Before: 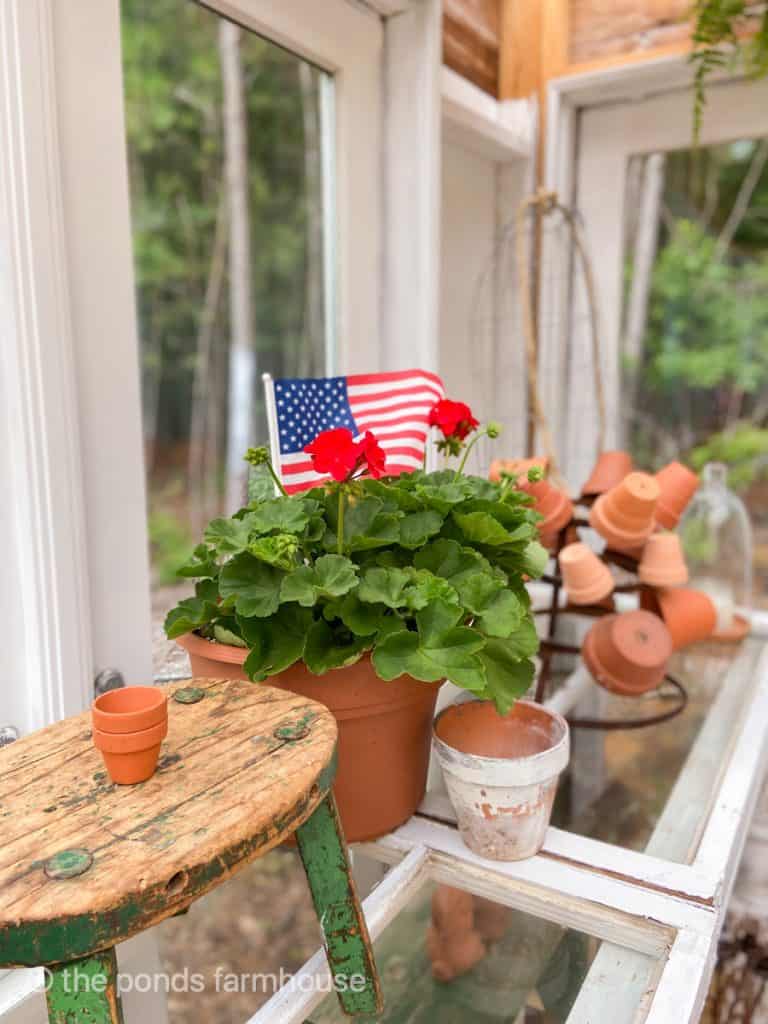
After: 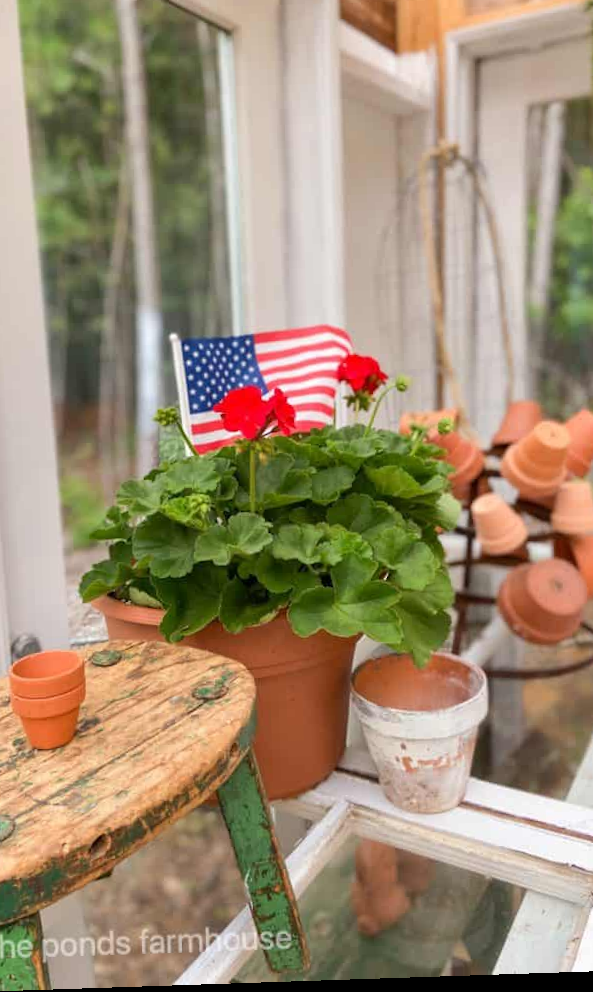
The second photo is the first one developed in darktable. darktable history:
crop and rotate: left 13.15%, top 5.251%, right 12.609%
color balance: on, module defaults
rotate and perspective: rotation -1.77°, lens shift (horizontal) 0.004, automatic cropping off
